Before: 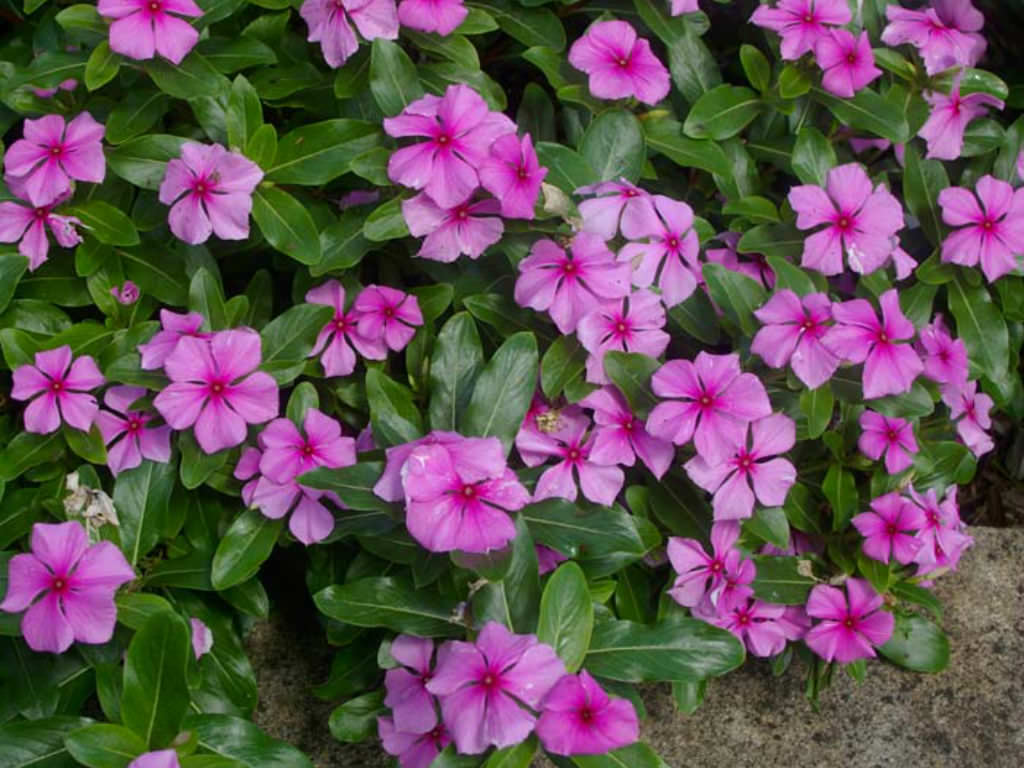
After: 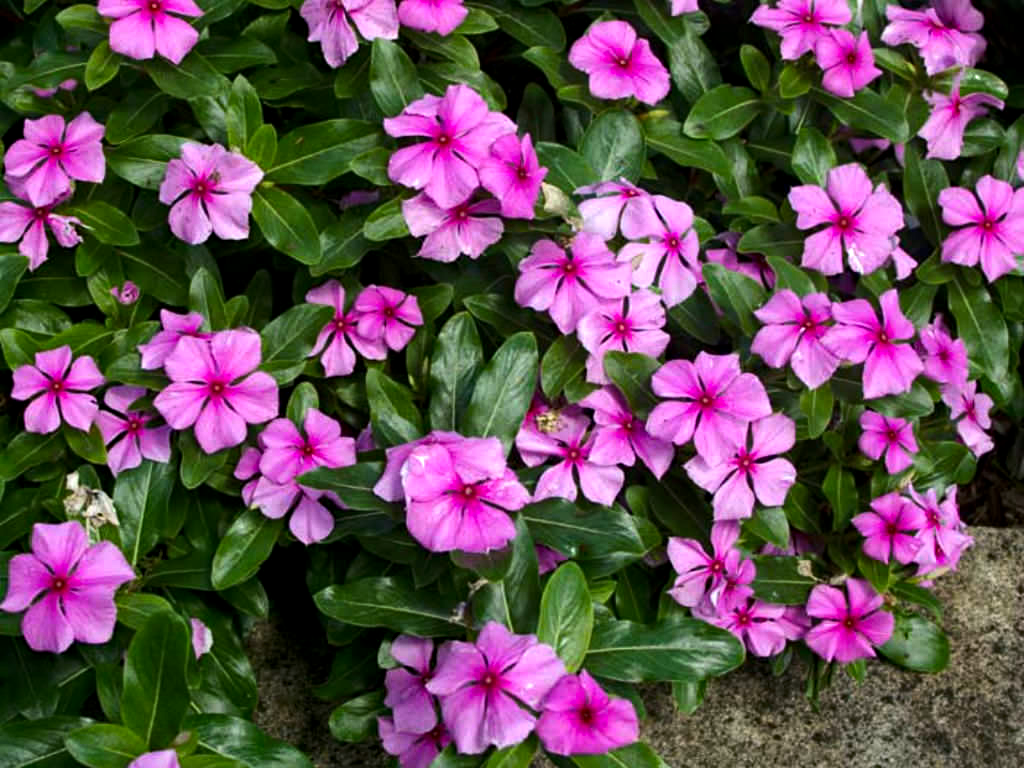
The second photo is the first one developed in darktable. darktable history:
exposure: compensate exposure bias true, compensate highlight preservation false
tone equalizer: -8 EV -0.75 EV, -7 EV -0.728 EV, -6 EV -0.623 EV, -5 EV -0.409 EV, -3 EV 0.403 EV, -2 EV 0.6 EV, -1 EV 0.683 EV, +0 EV 0.759 EV, edges refinement/feathering 500, mask exposure compensation -1.57 EV, preserve details no
local contrast: highlights 101%, shadows 101%, detail 119%, midtone range 0.2
haze removal: strength 0.299, distance 0.25, adaptive false
